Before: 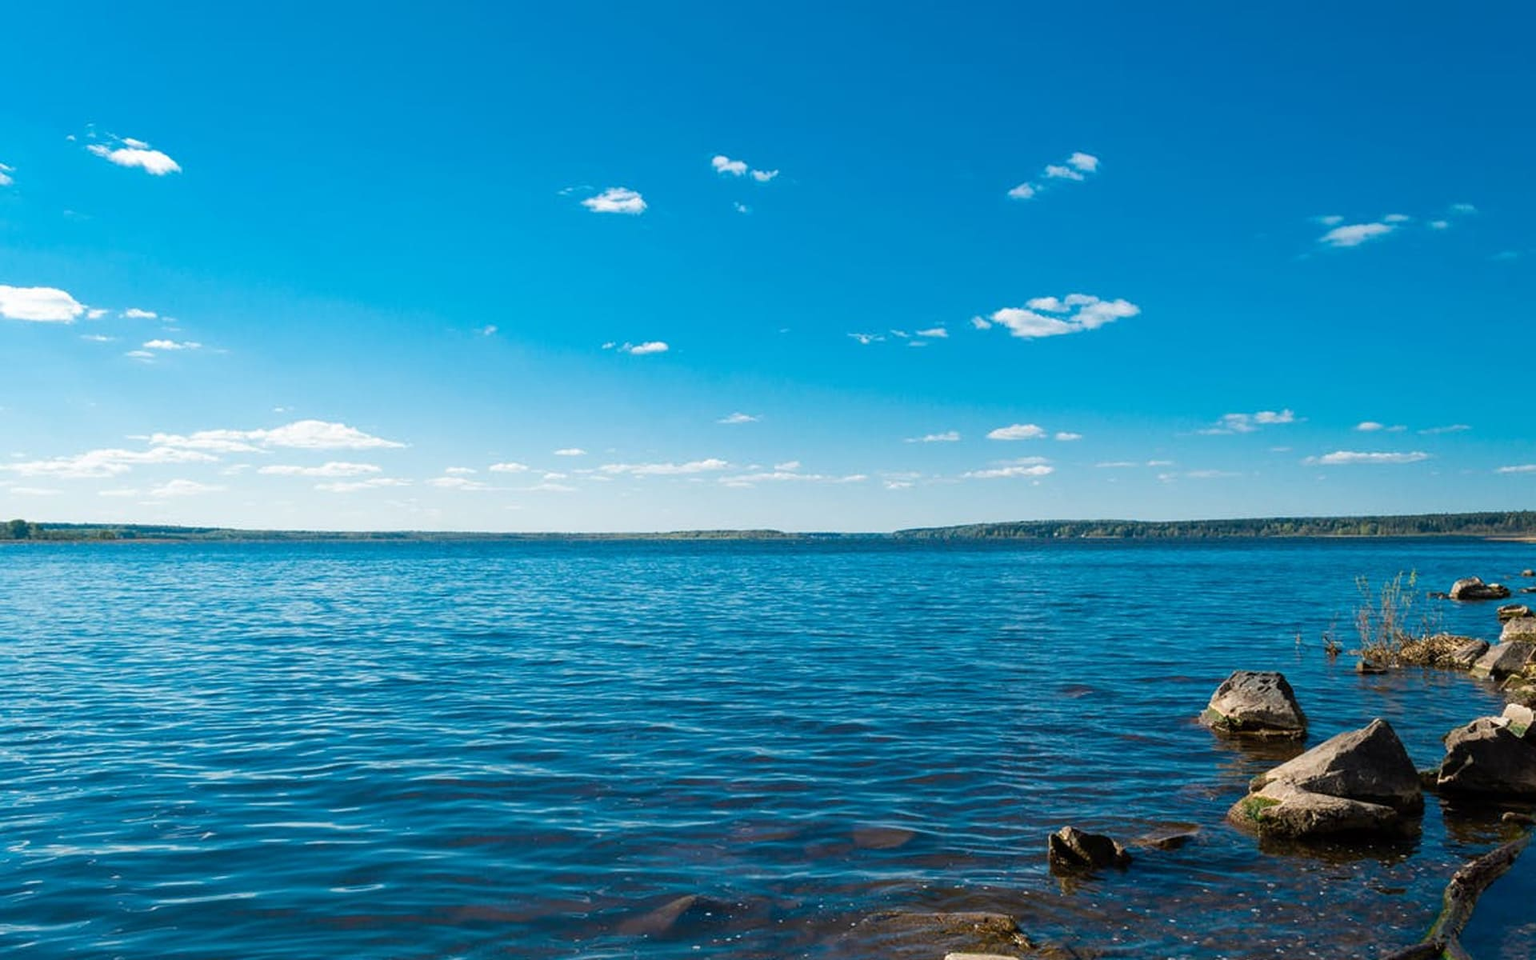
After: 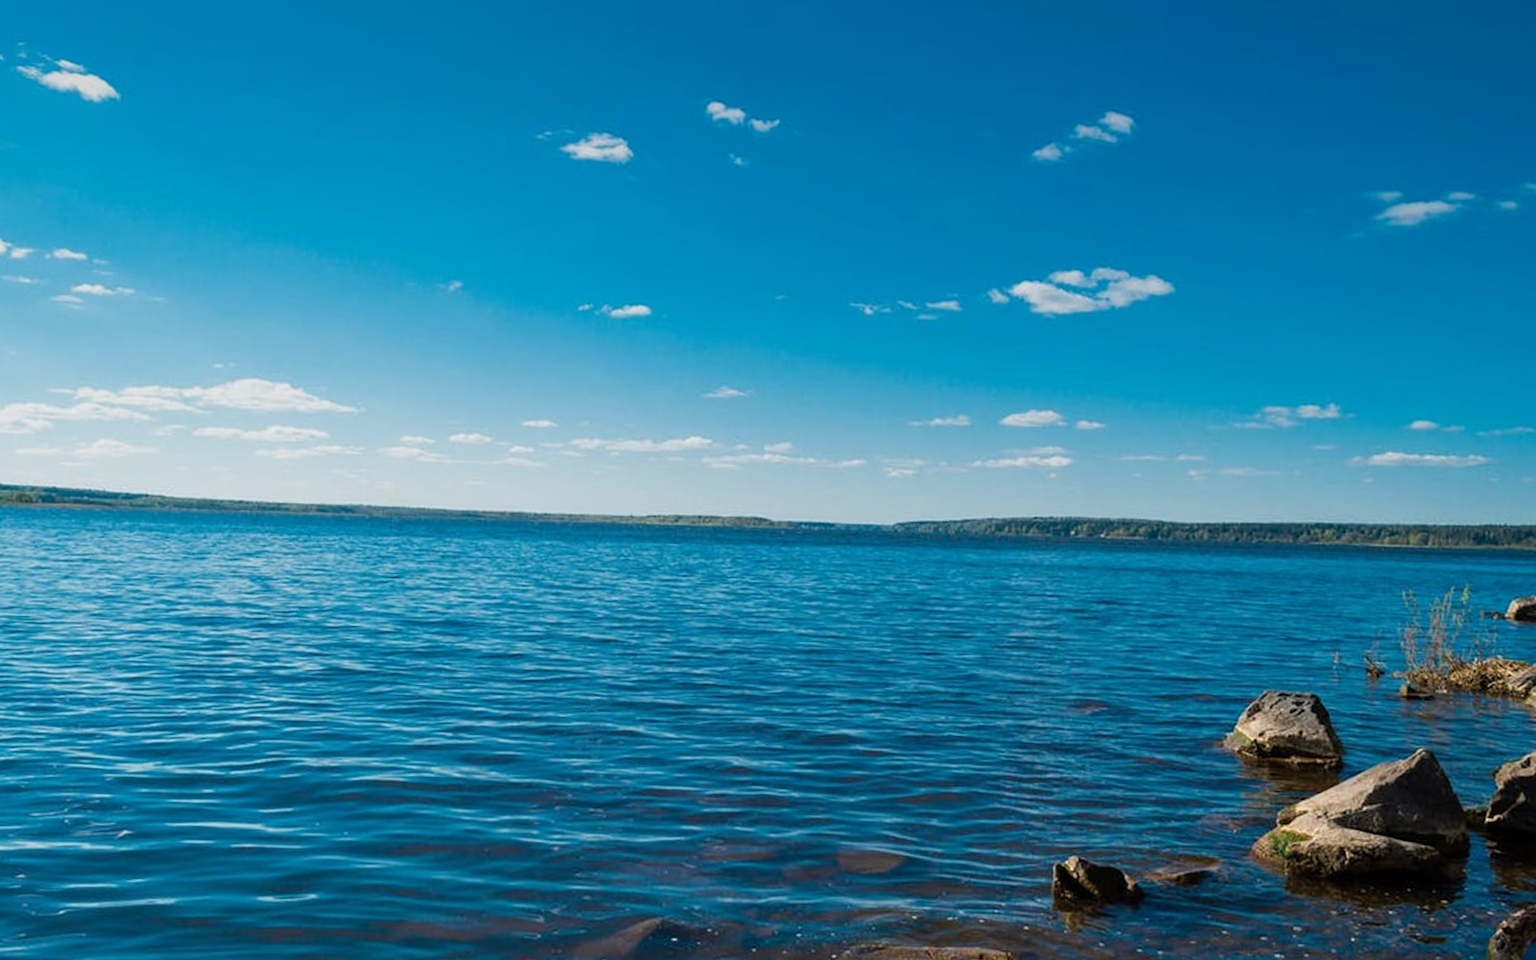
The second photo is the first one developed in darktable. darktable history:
crop and rotate: angle -1.96°, left 3.097%, top 4.154%, right 1.586%, bottom 0.529%
graduated density: on, module defaults
